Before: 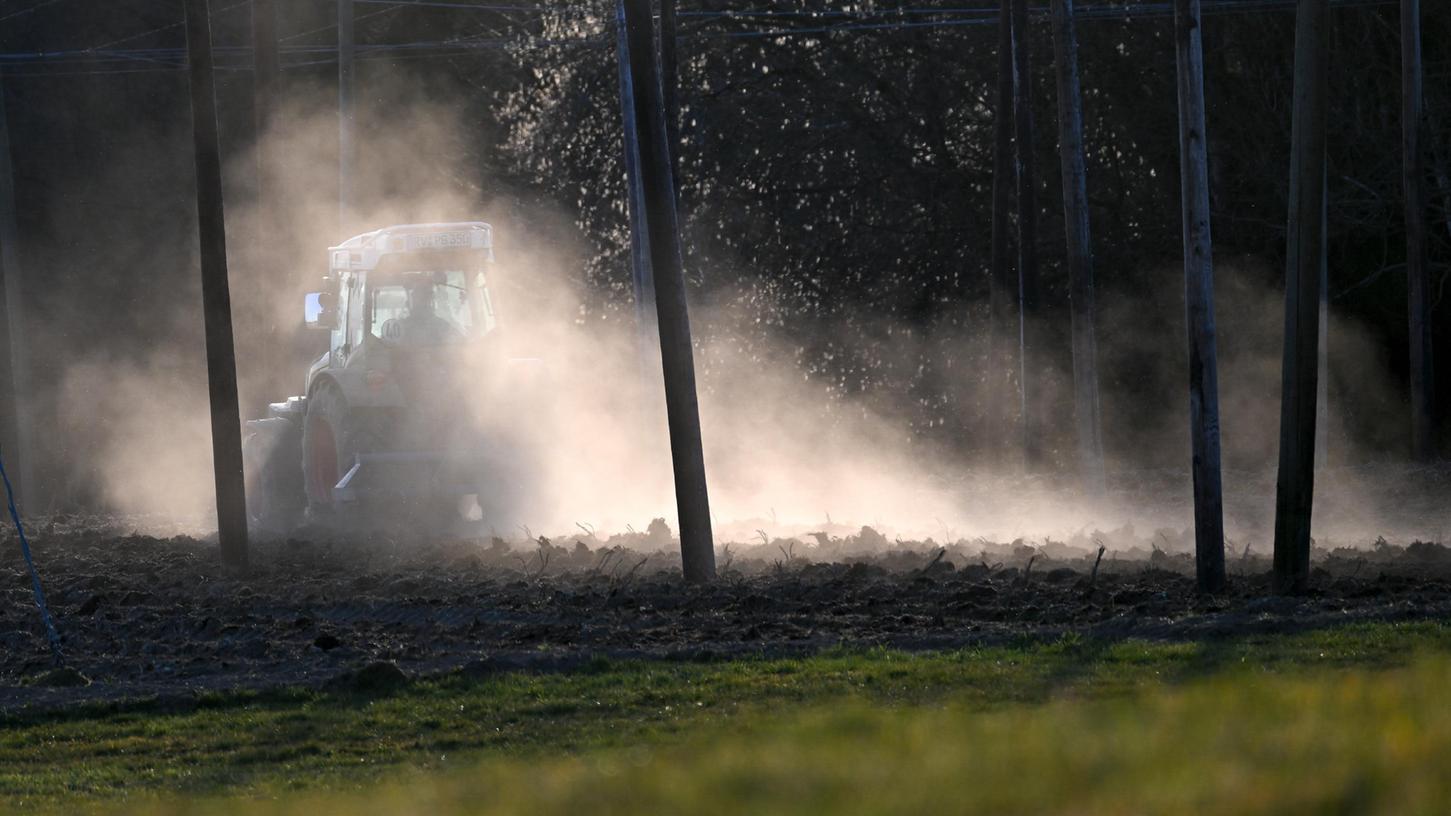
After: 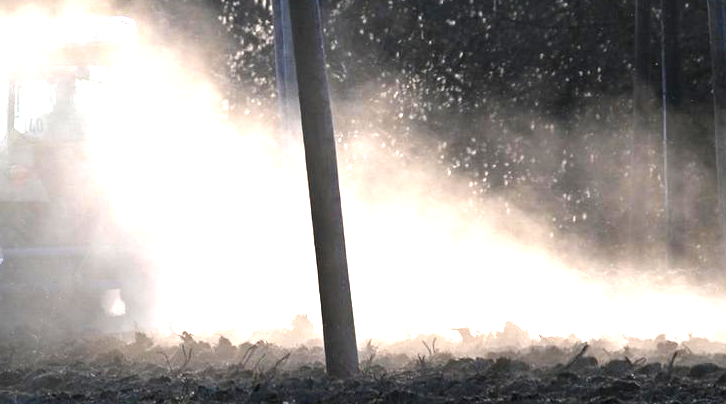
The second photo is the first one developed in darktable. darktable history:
crop: left 24.641%, top 25.132%, right 25.262%, bottom 25.29%
exposure: black level correction 0, exposure 1.282 EV, compensate highlight preservation false
